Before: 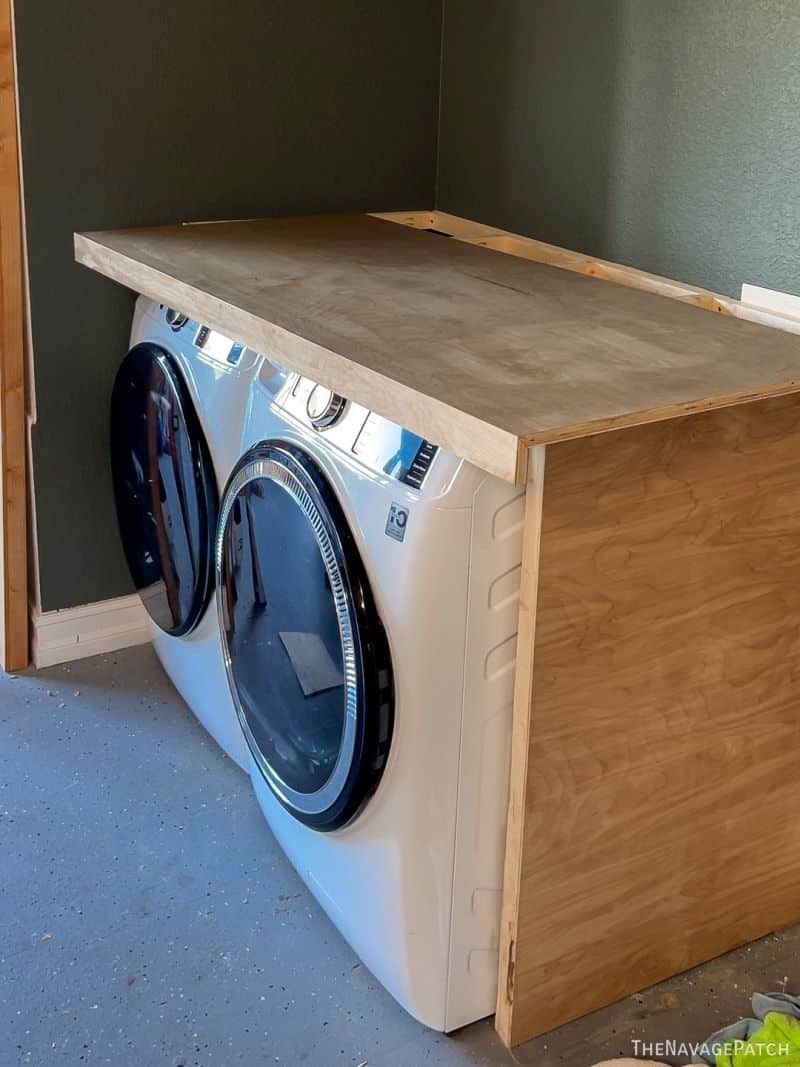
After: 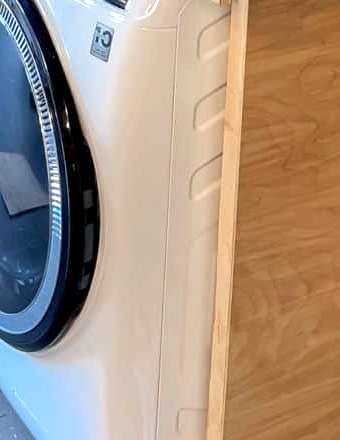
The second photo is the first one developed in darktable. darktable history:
crop: left 36.916%, top 45.063%, right 20.479%, bottom 13.621%
exposure: black level correction 0.001, exposure 0.5 EV, compensate highlight preservation false
